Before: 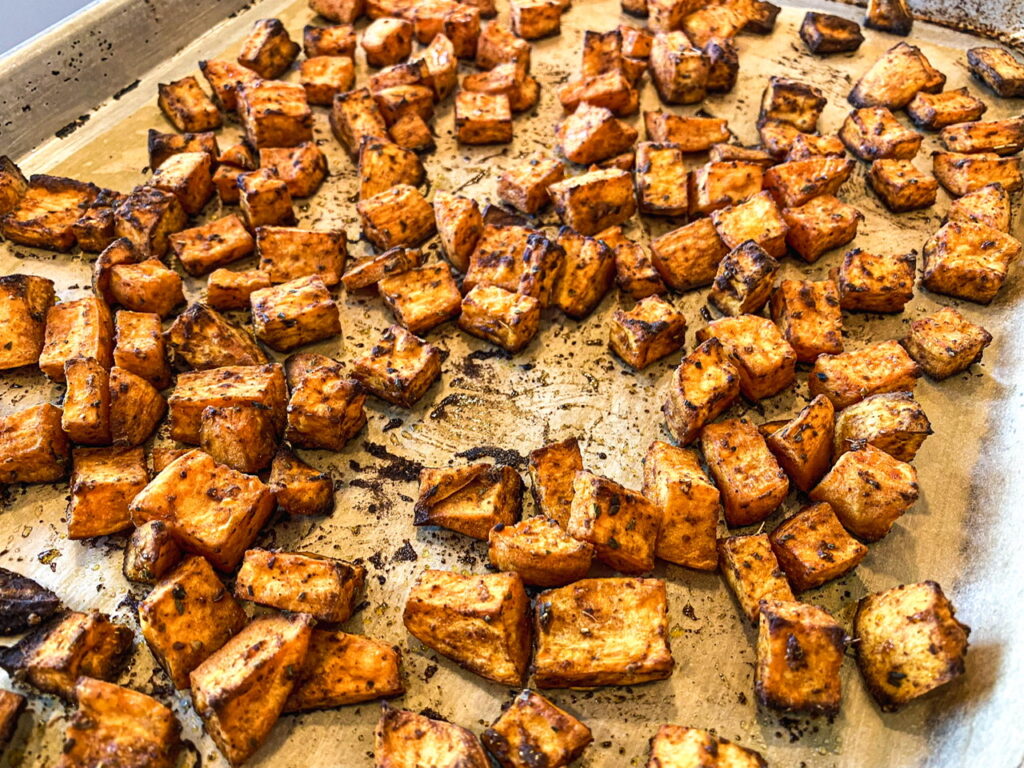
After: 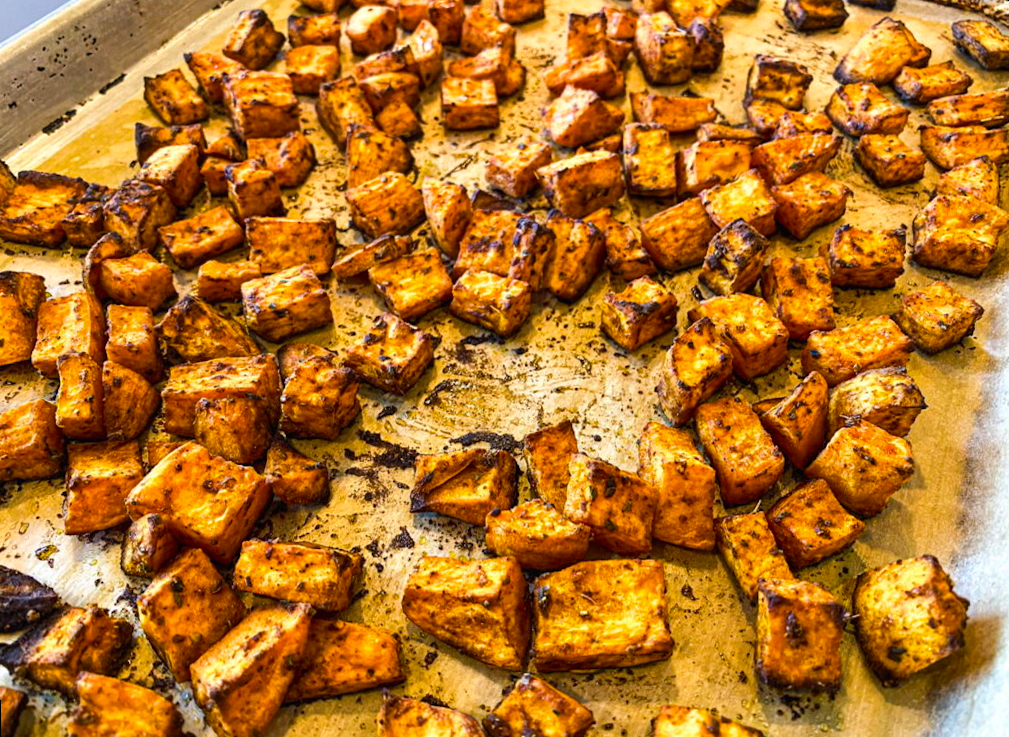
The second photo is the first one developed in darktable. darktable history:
tone equalizer: on, module defaults
vibrance: vibrance 10%
rotate and perspective: rotation -1.42°, crop left 0.016, crop right 0.984, crop top 0.035, crop bottom 0.965
color balance rgb: perceptual saturation grading › global saturation 20%, global vibrance 20%
